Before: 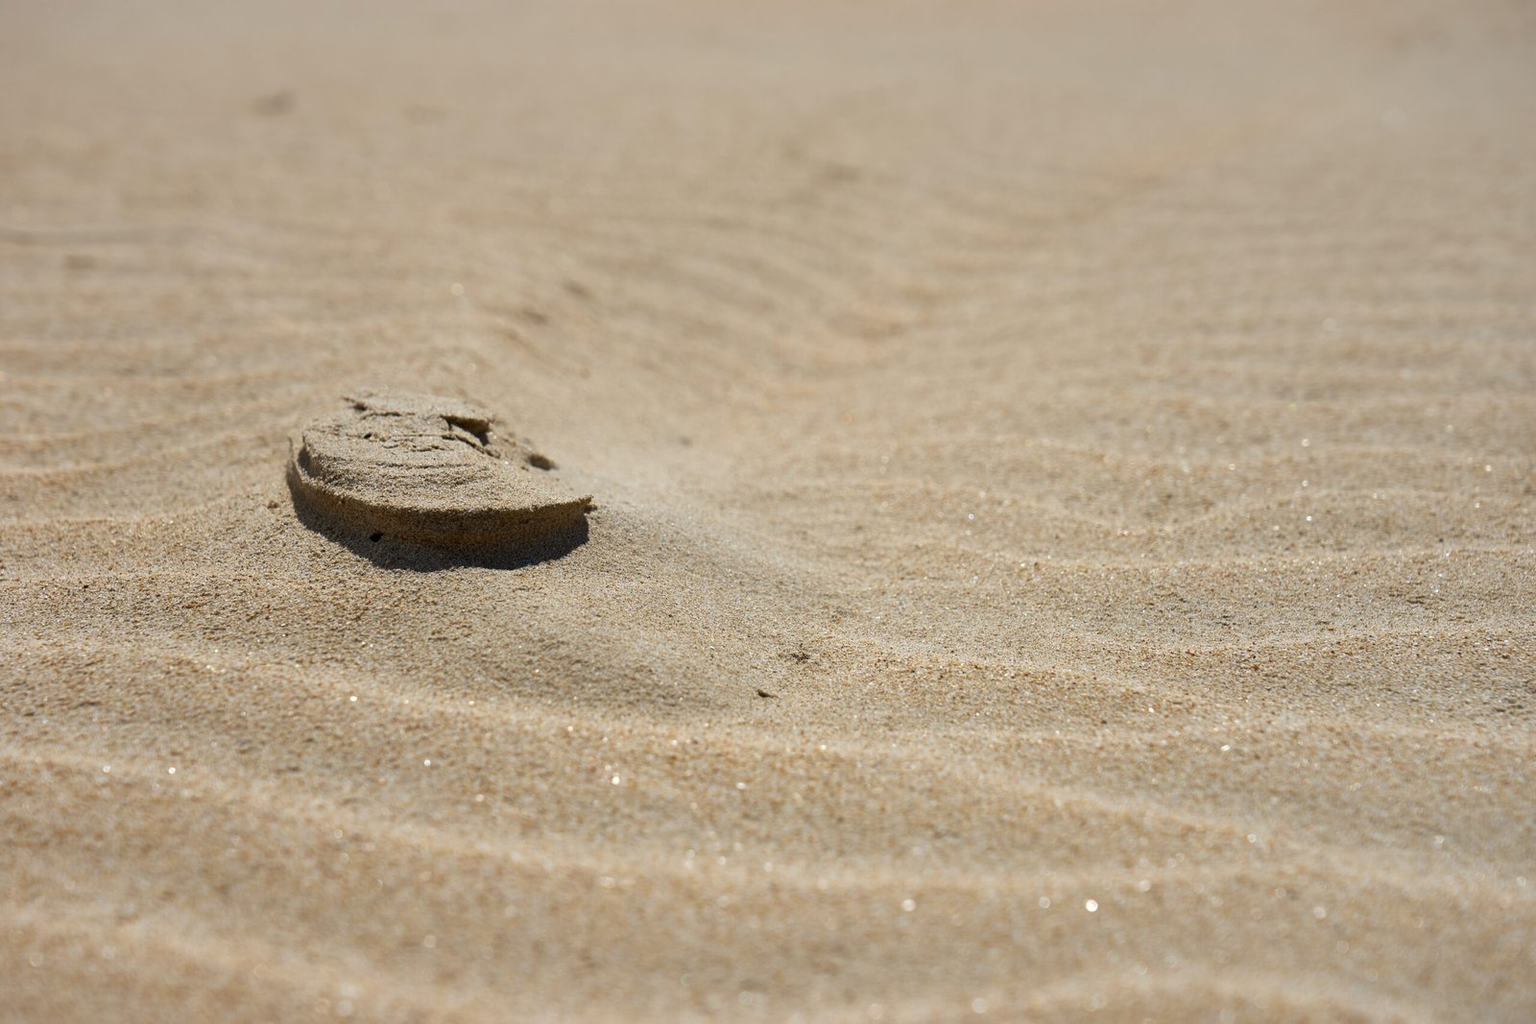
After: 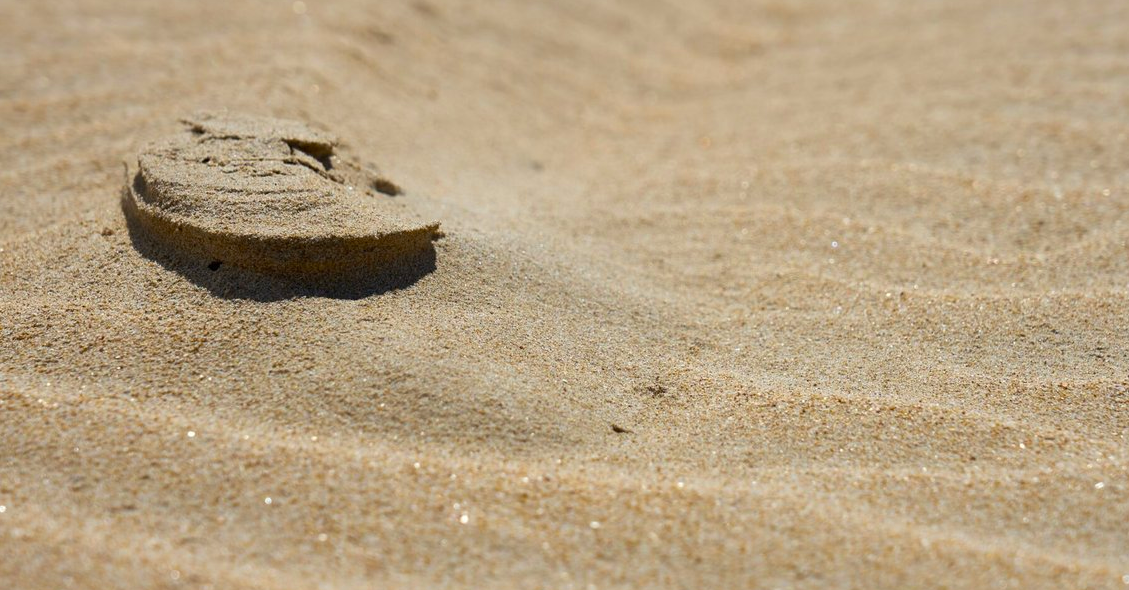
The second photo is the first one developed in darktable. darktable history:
color balance: output saturation 120%
crop: left 11.123%, top 27.61%, right 18.3%, bottom 17.034%
